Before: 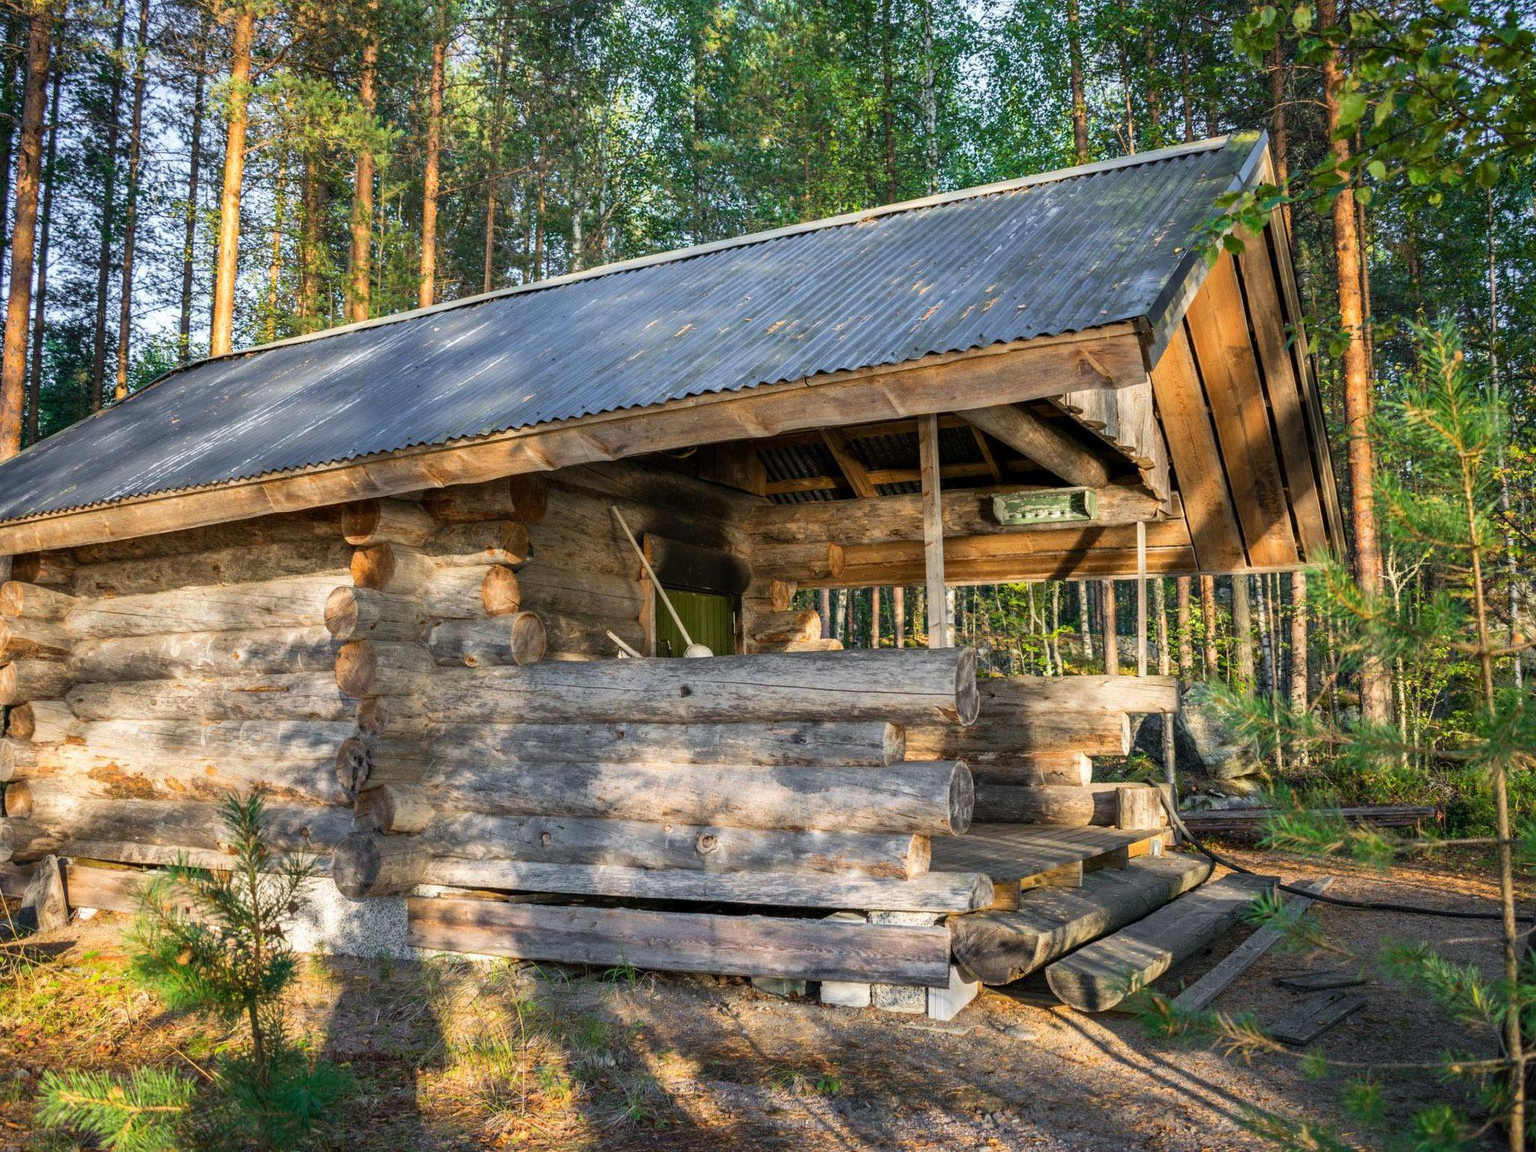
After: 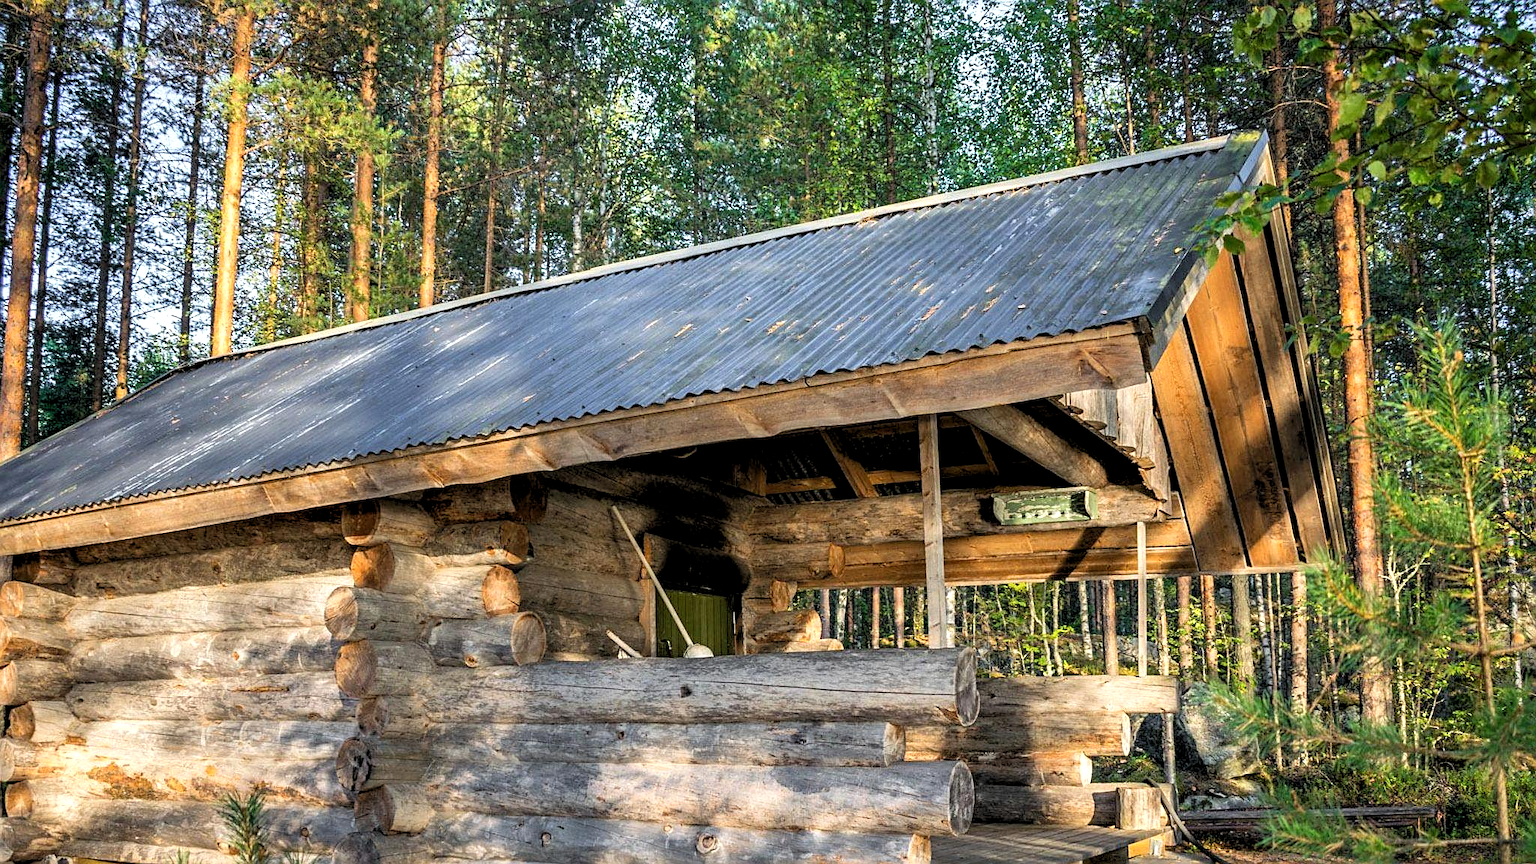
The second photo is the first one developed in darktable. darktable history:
rgb levels: levels [[0.01, 0.419, 0.839], [0, 0.5, 1], [0, 0.5, 1]]
crop: bottom 24.967%
sharpen: on, module defaults
